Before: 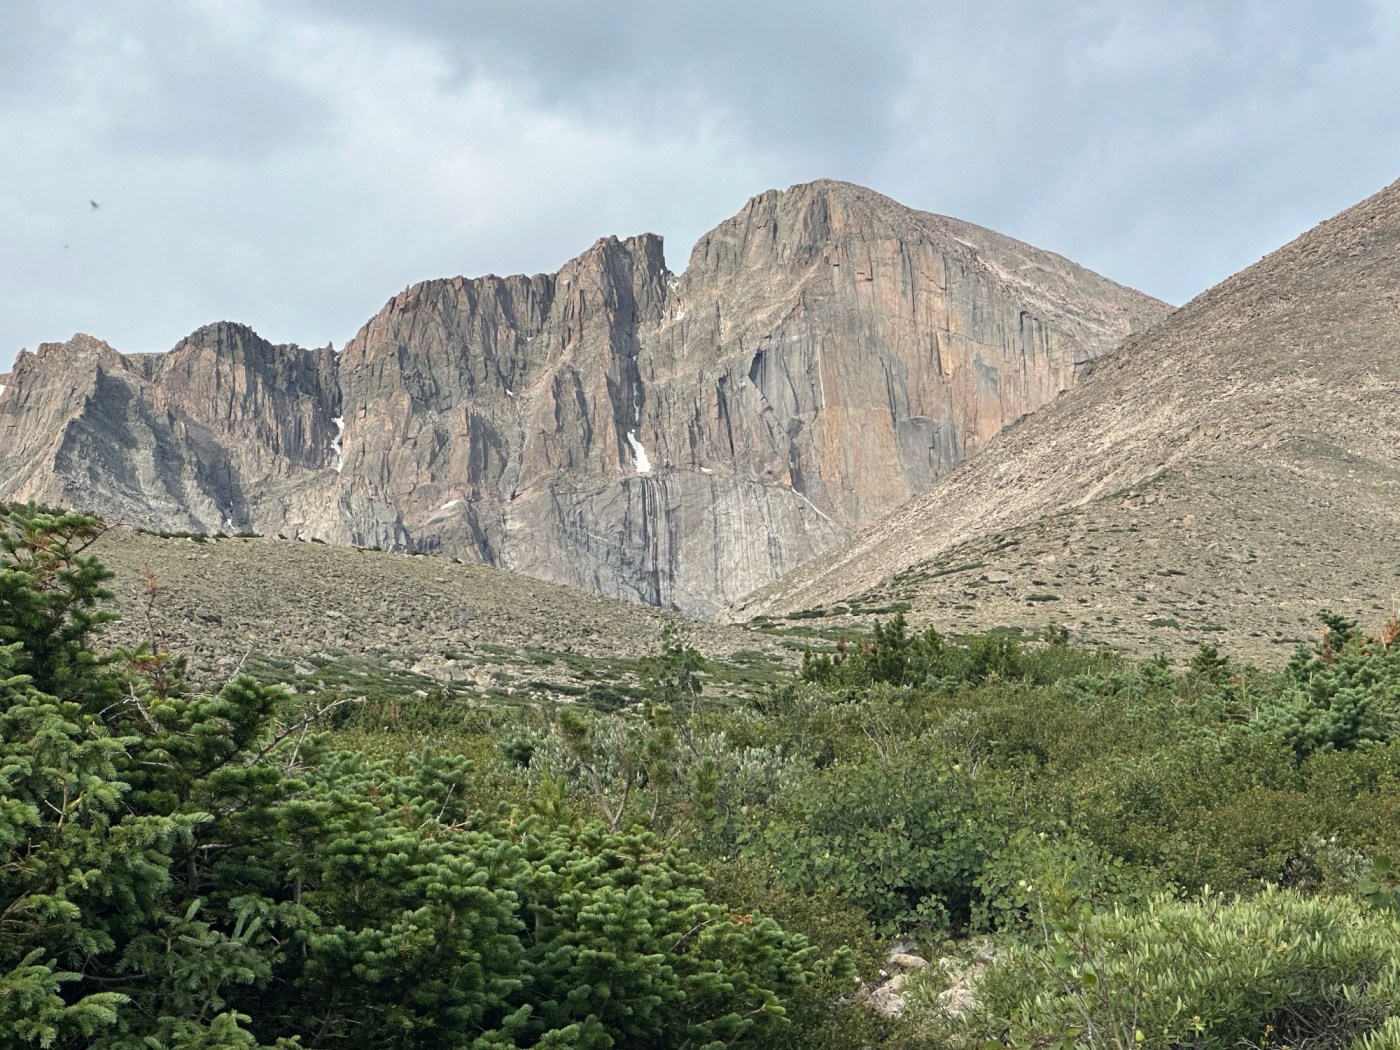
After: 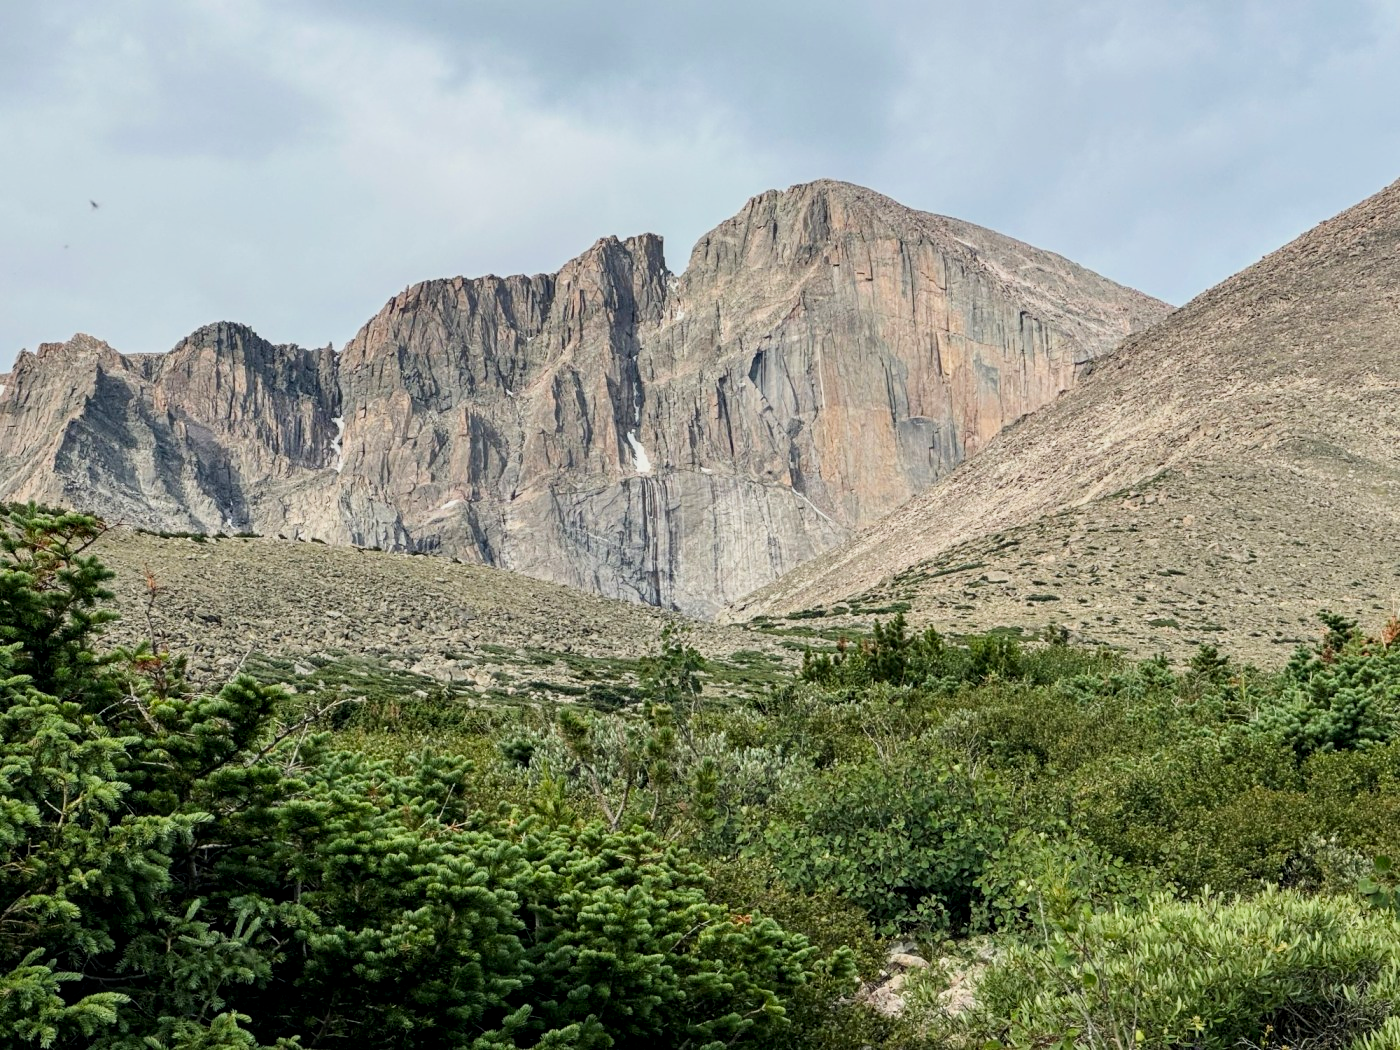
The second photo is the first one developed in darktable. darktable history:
filmic rgb: white relative exposure 3.9 EV, hardness 4.26
contrast brightness saturation: contrast 0.18, saturation 0.3
local contrast: on, module defaults
